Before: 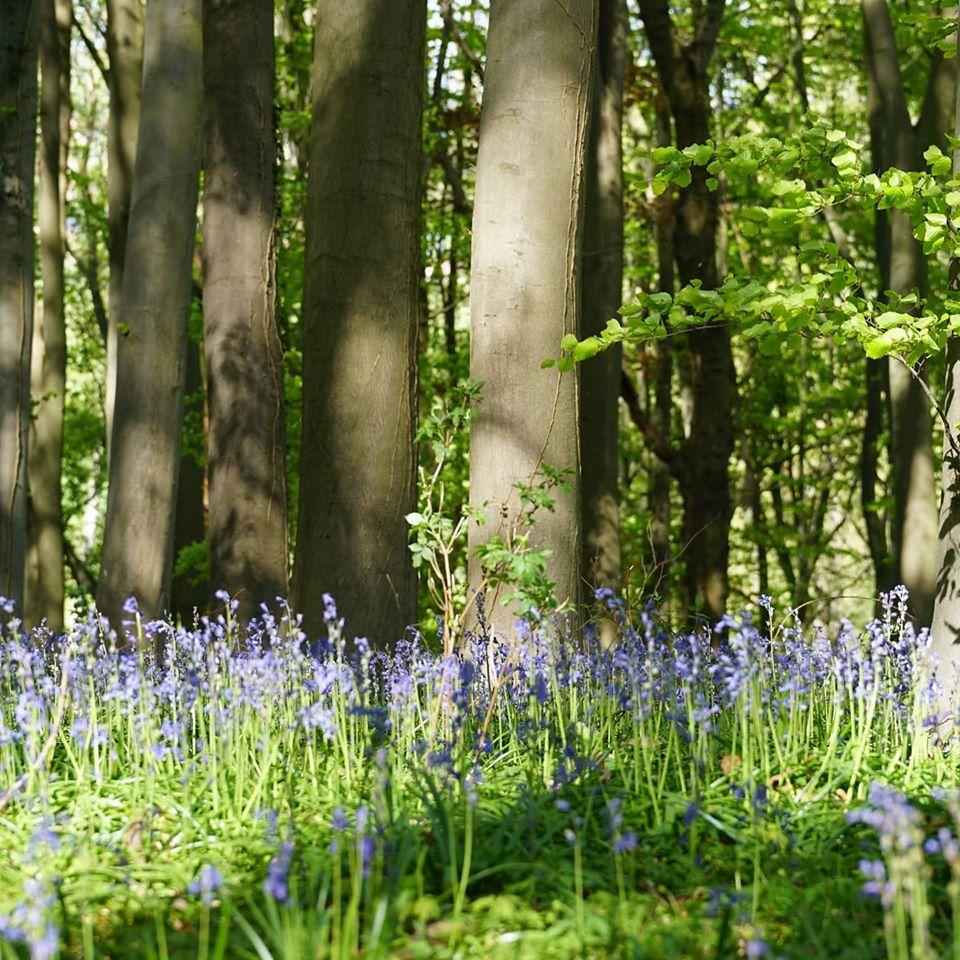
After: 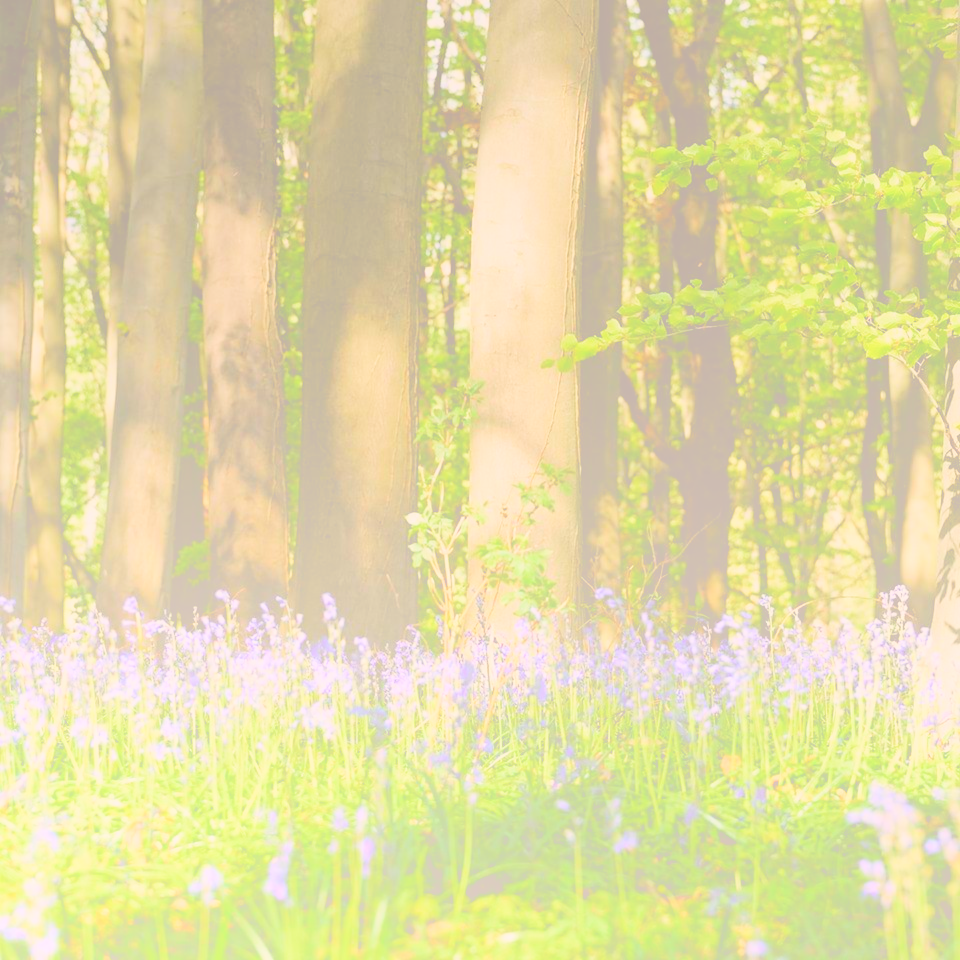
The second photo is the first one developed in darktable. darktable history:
bloom: size 85%, threshold 5%, strength 85%
color correction: highlights a* 6.27, highlights b* 8.19, shadows a* 5.94, shadows b* 7.23, saturation 0.9
filmic rgb: black relative exposure -7.65 EV, white relative exposure 4.56 EV, hardness 3.61
